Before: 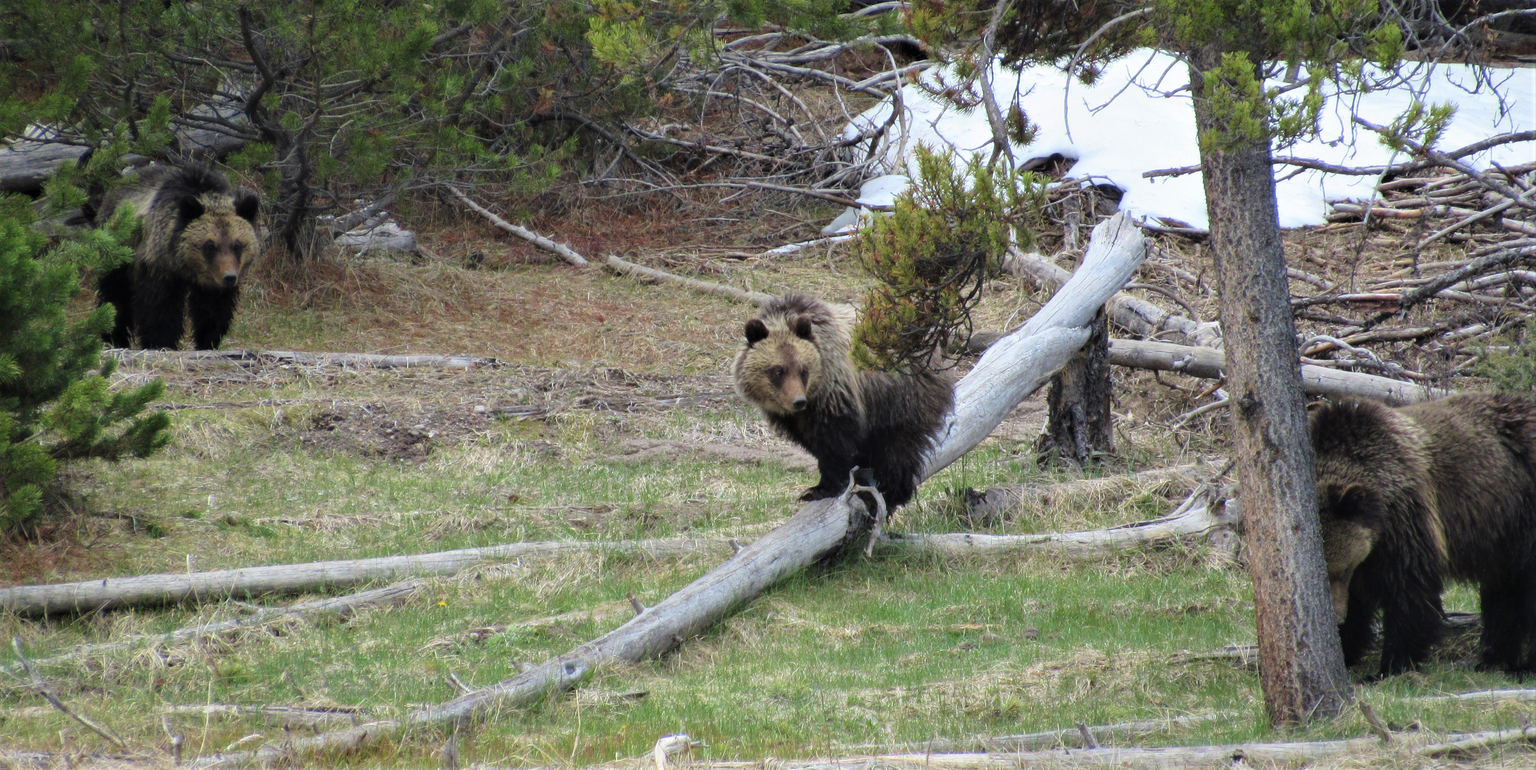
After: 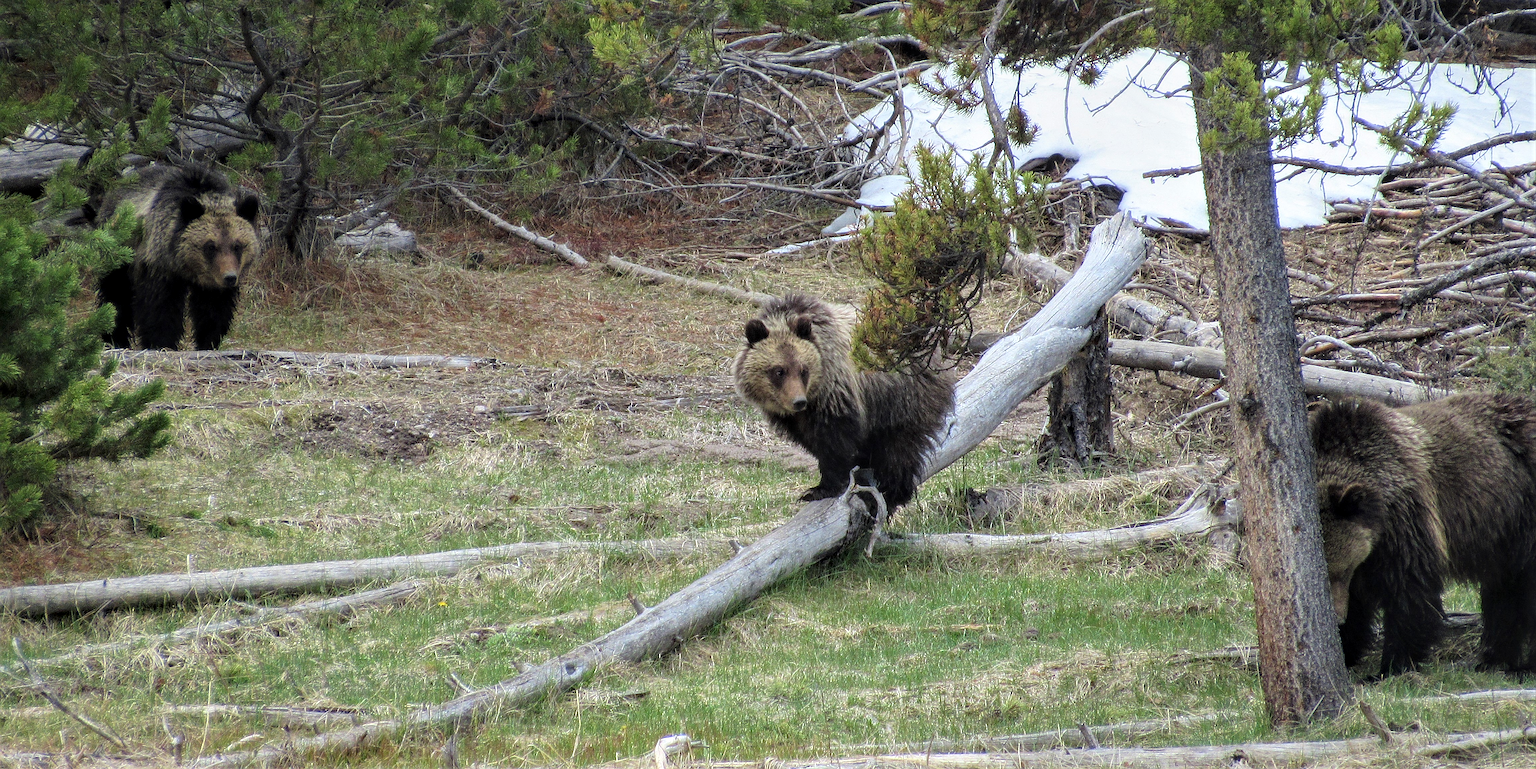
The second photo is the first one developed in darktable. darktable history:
sharpen: radius 1.408, amount 1.242, threshold 0.822
local contrast: on, module defaults
color correction: highlights a* -0.193, highlights b* -0.123
